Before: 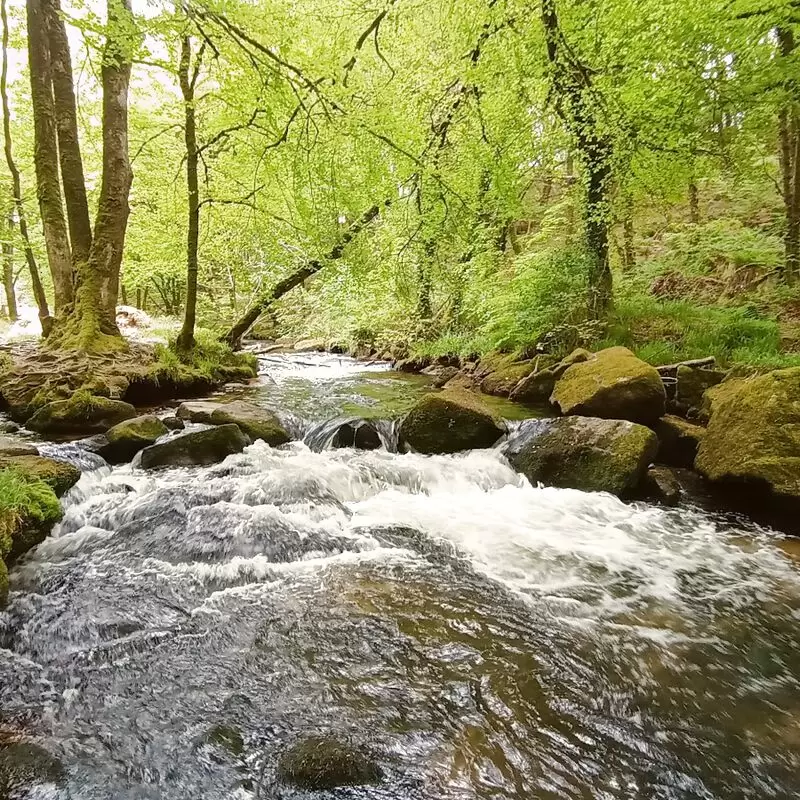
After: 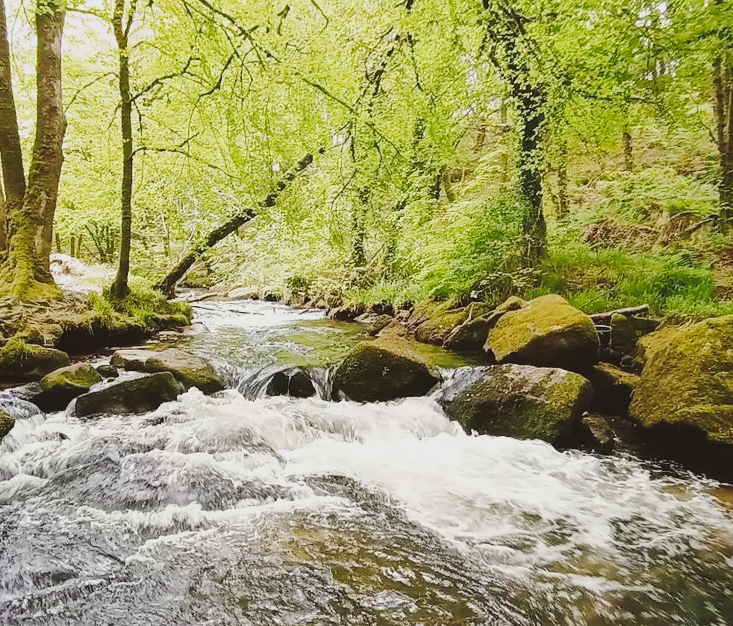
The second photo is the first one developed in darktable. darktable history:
exposure: black level correction -0.007, exposure 0.068 EV, compensate highlight preservation false
tone curve: curves: ch0 [(0, 0.018) (0.036, 0.038) (0.15, 0.131) (0.27, 0.247) (0.503, 0.556) (0.763, 0.785) (1, 0.919)]; ch1 [(0, 0) (0.203, 0.158) (0.333, 0.283) (0.451, 0.417) (0.502, 0.5) (0.519, 0.522) (0.562, 0.588) (0.603, 0.664) (0.722, 0.813) (1, 1)]; ch2 [(0, 0) (0.29, 0.295) (0.404, 0.436) (0.497, 0.499) (0.521, 0.523) (0.561, 0.605) (0.639, 0.664) (0.712, 0.764) (1, 1)], preserve colors none
crop: left 8.372%, top 6.53%, bottom 15.197%
